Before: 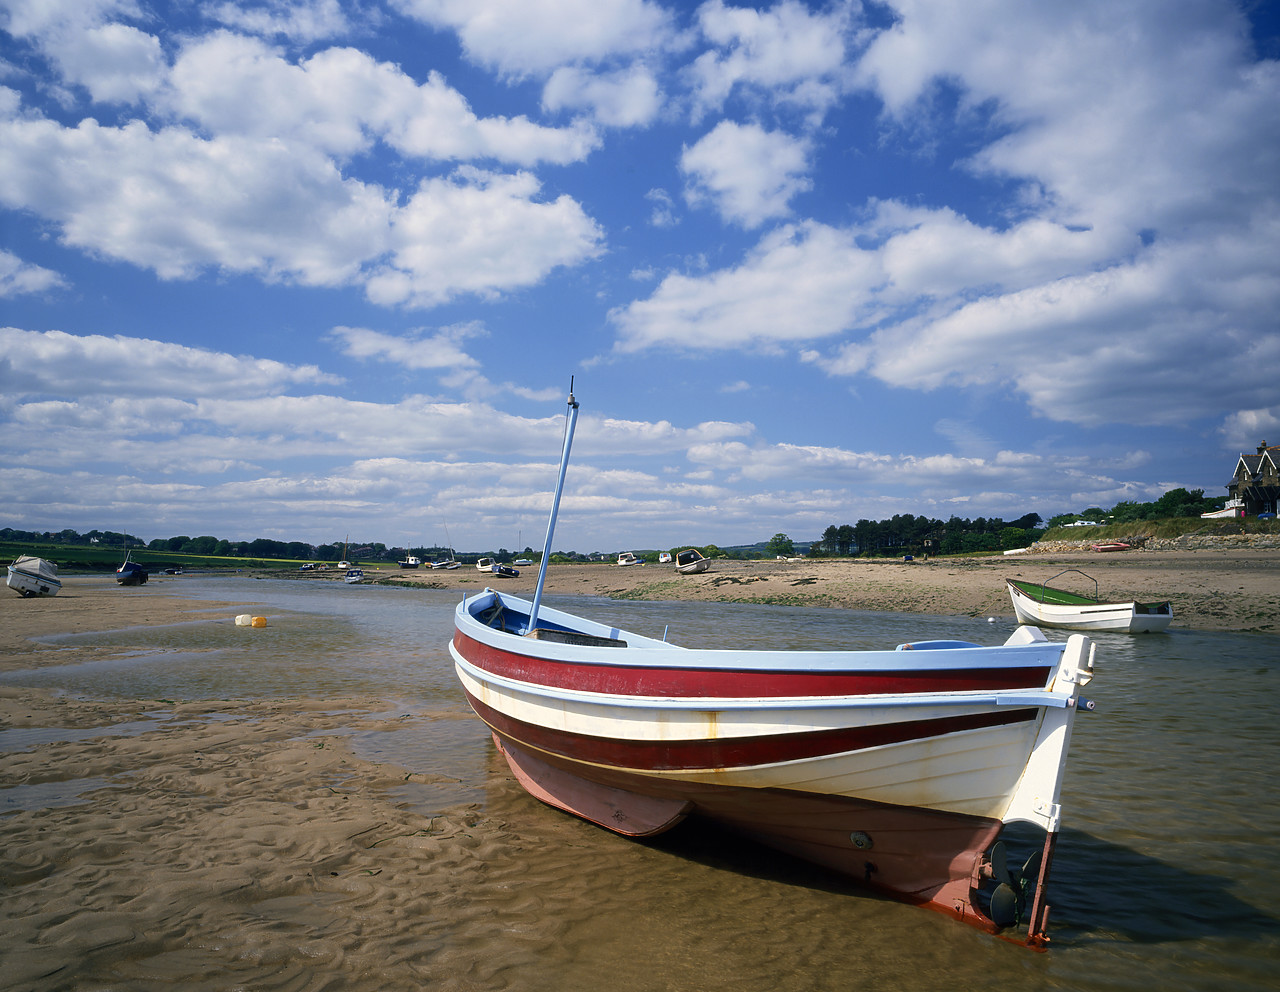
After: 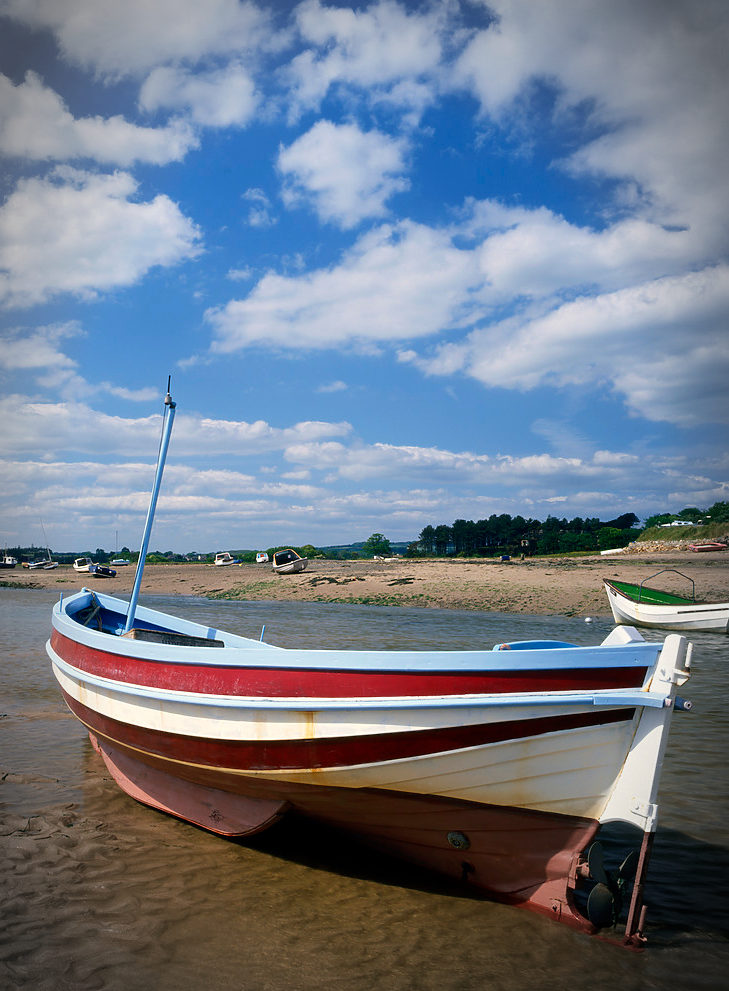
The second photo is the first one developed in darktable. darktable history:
crop: left 31.553%, top 0.004%, right 11.425%
vignetting: brightness -0.621, saturation -0.68, automatic ratio true, unbound false
